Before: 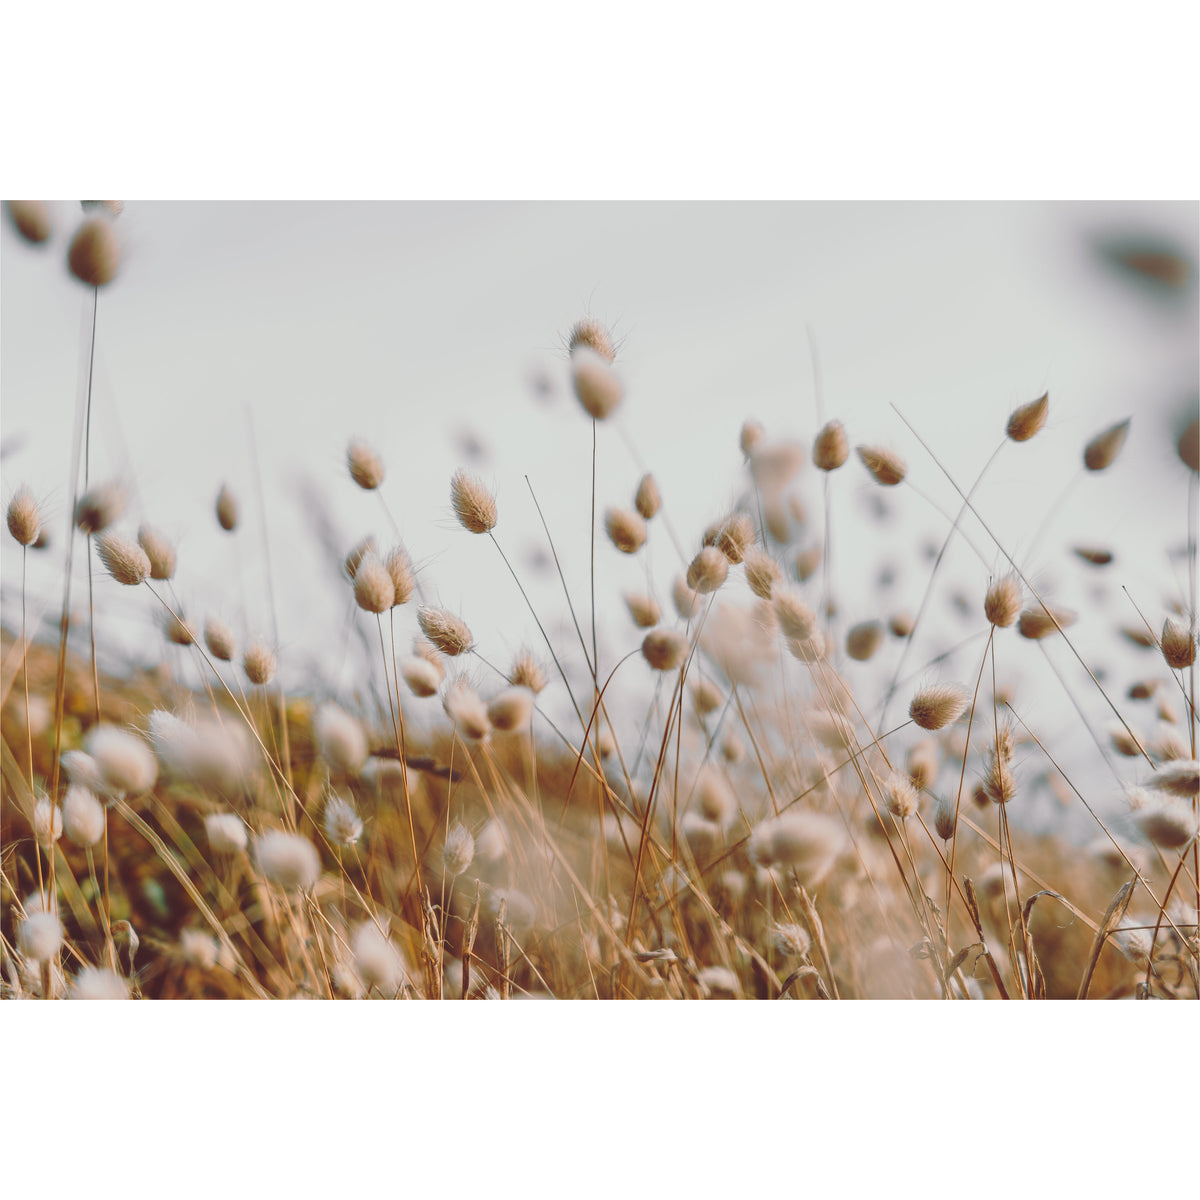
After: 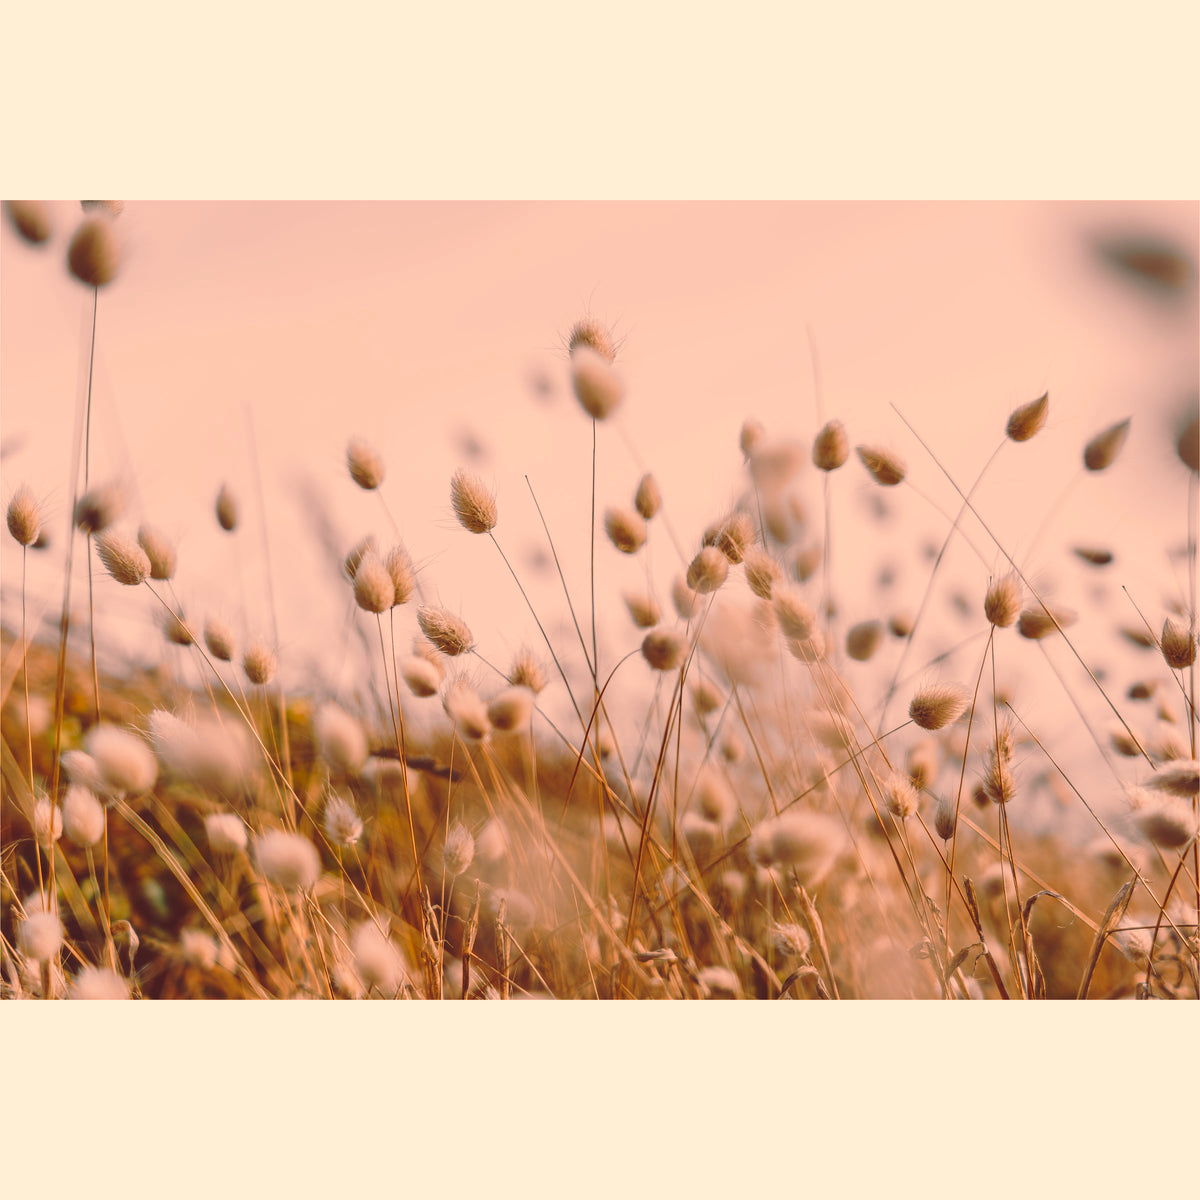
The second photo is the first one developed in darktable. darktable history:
exposure: black level correction 0.001, compensate highlight preservation false
color correction: highlights a* 21.88, highlights b* 22.25
